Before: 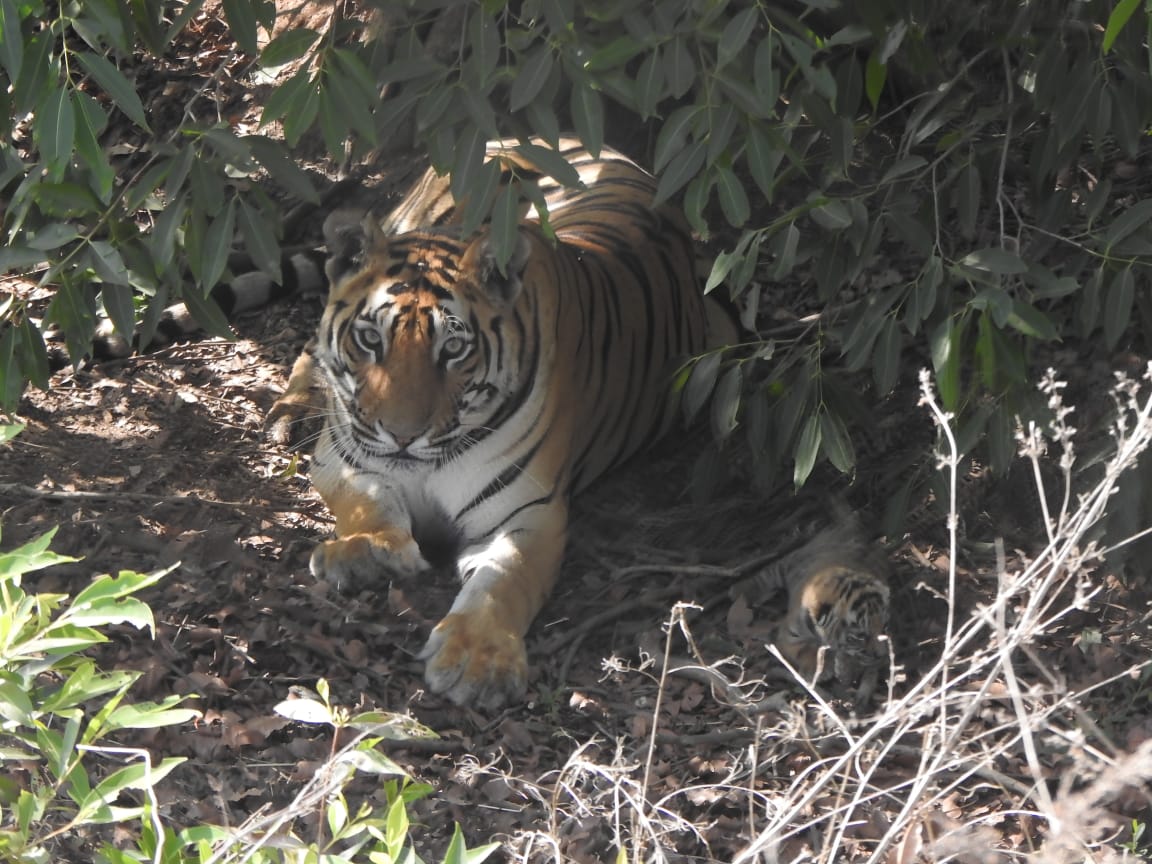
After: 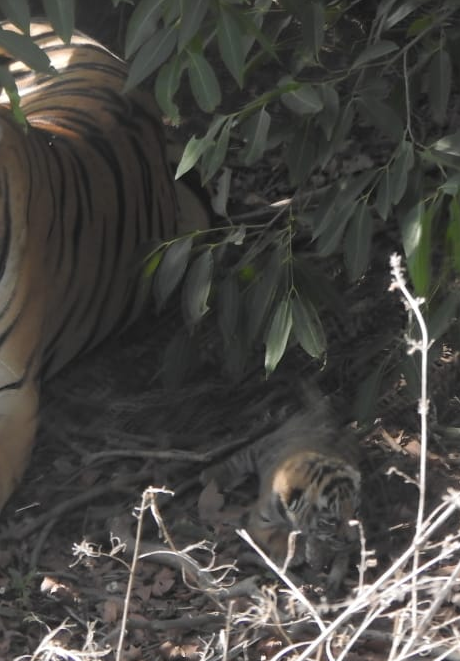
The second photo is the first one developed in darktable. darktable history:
crop: left 45.938%, top 13.337%, right 14.119%, bottom 10.136%
